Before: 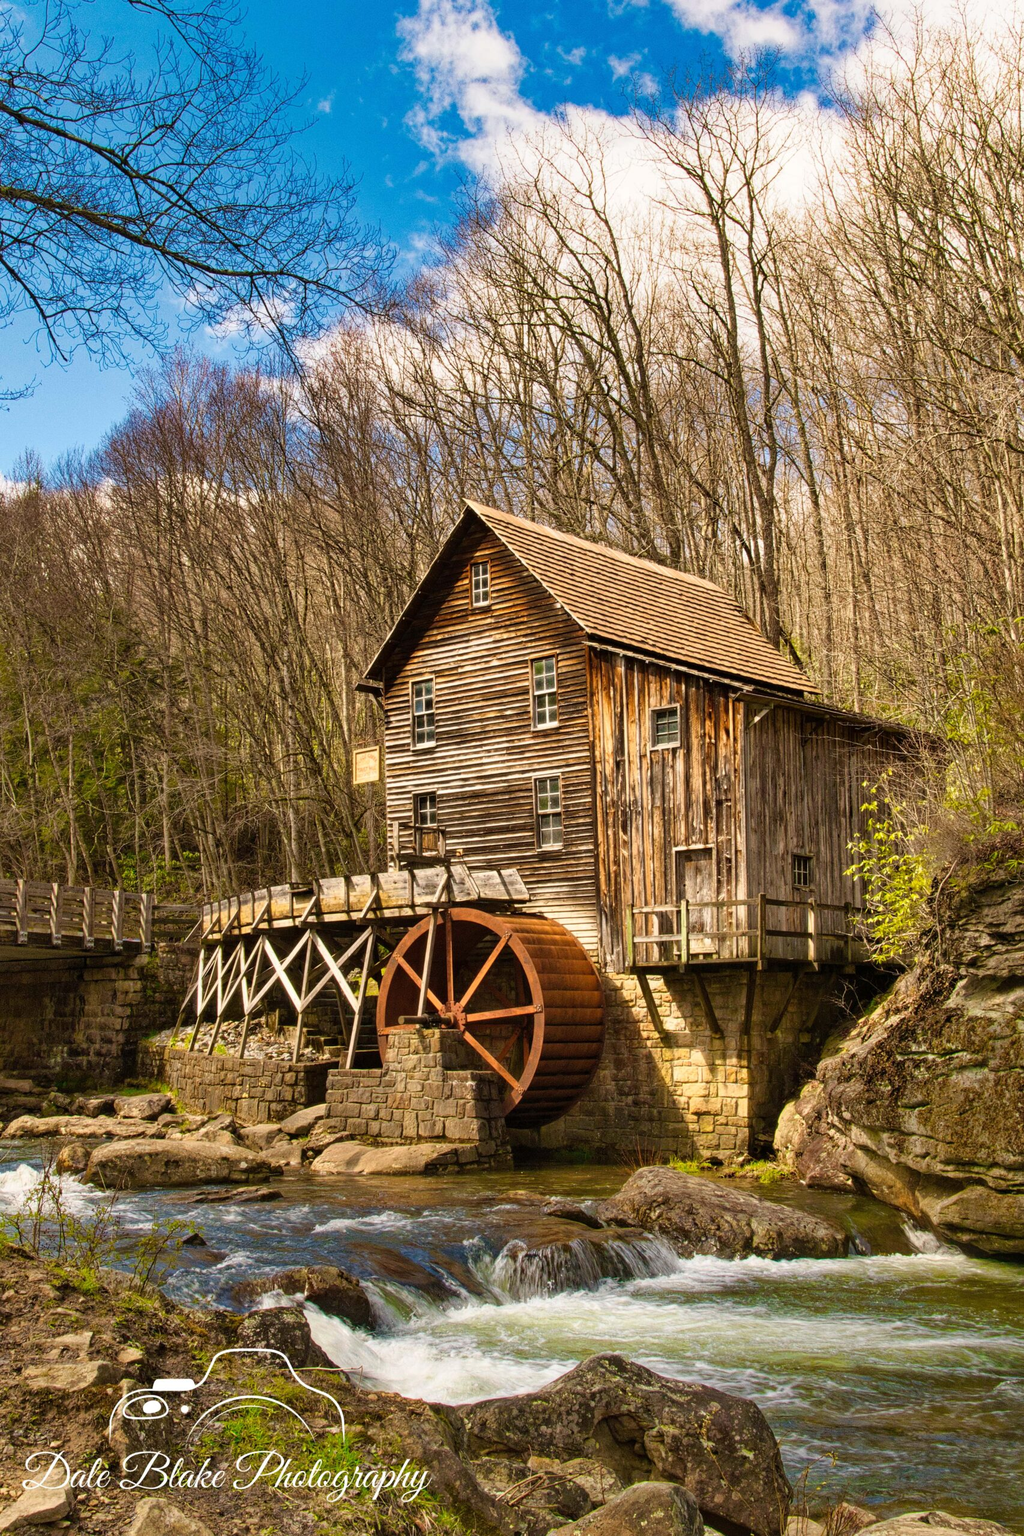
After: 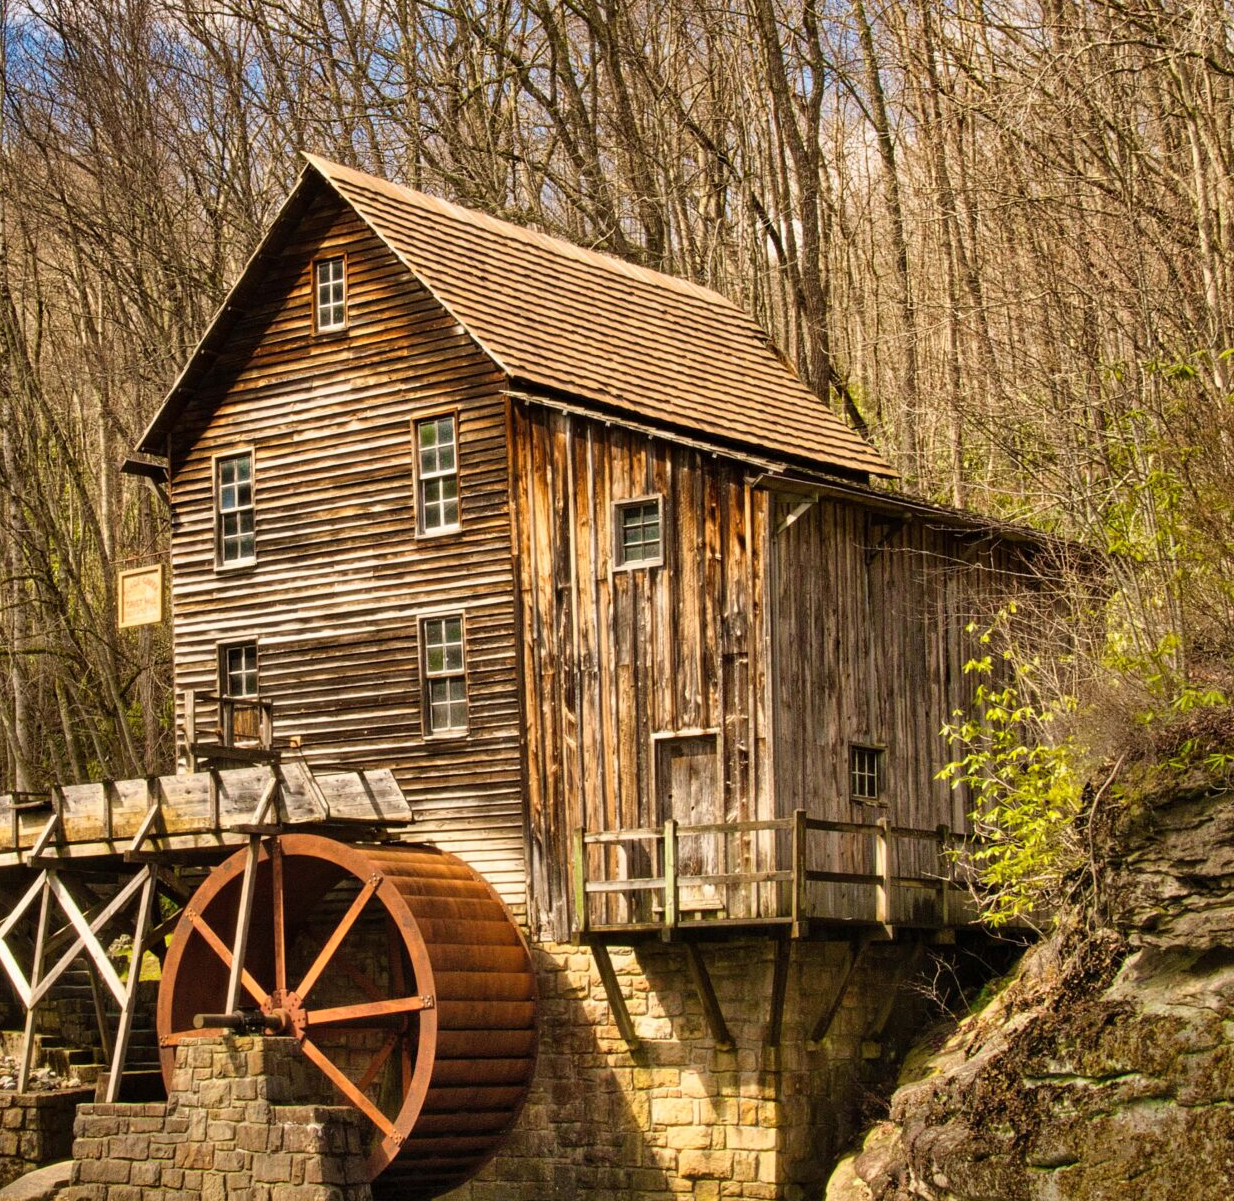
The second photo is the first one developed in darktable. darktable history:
crop and rotate: left 27.612%, top 26.555%, bottom 26.514%
shadows and highlights: soften with gaussian
